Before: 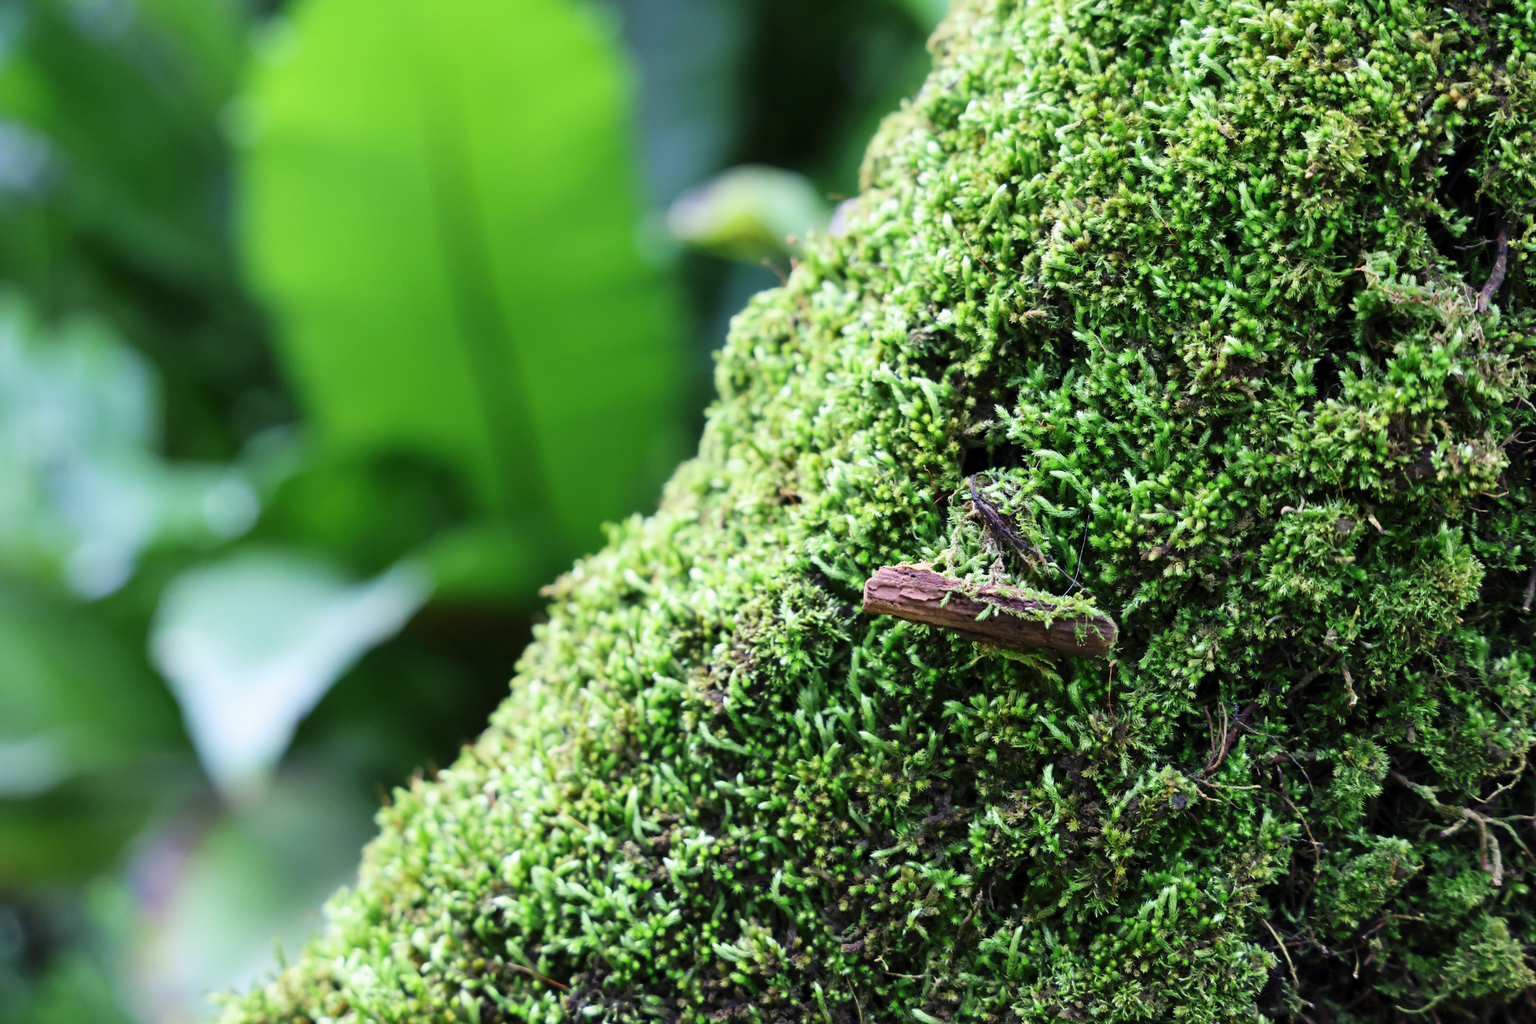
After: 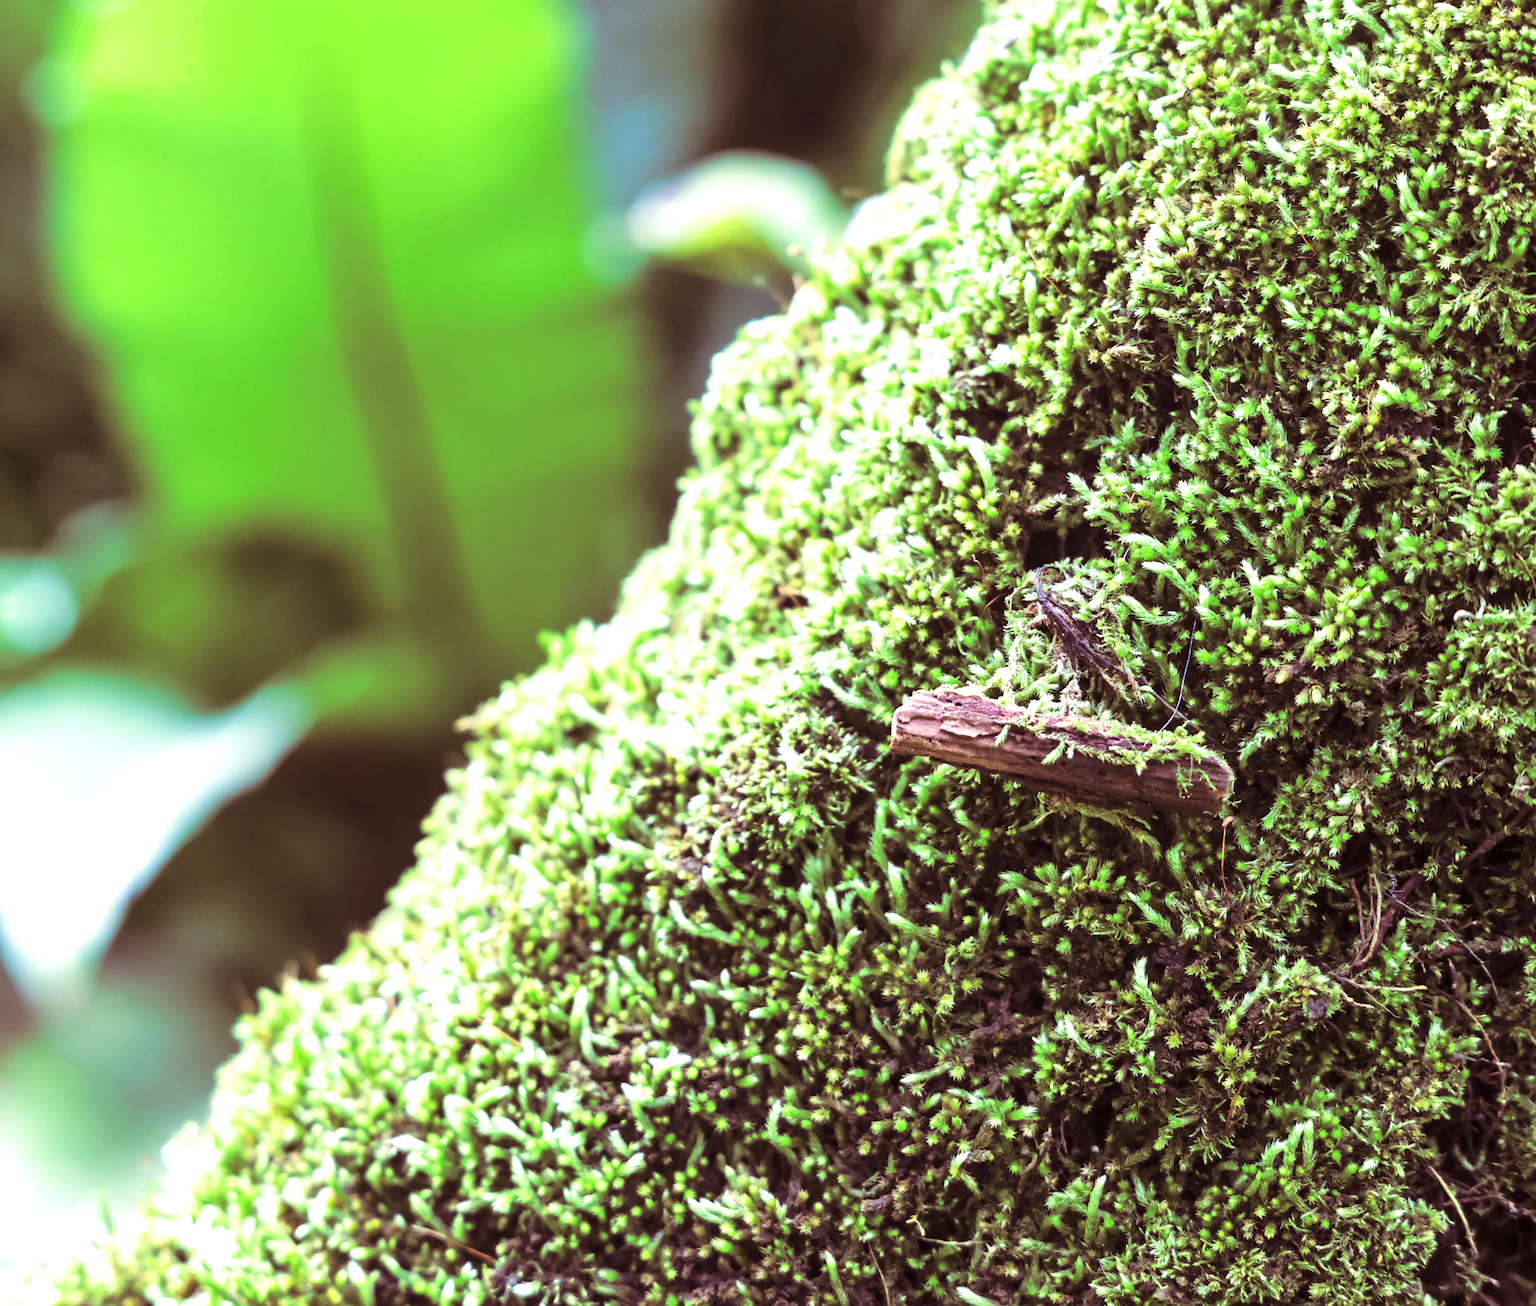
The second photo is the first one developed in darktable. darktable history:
exposure: exposure 0.77 EV, compensate highlight preservation false
split-toning: on, module defaults
local contrast: detail 110%
crop and rotate: left 13.15%, top 5.251%, right 12.609%
